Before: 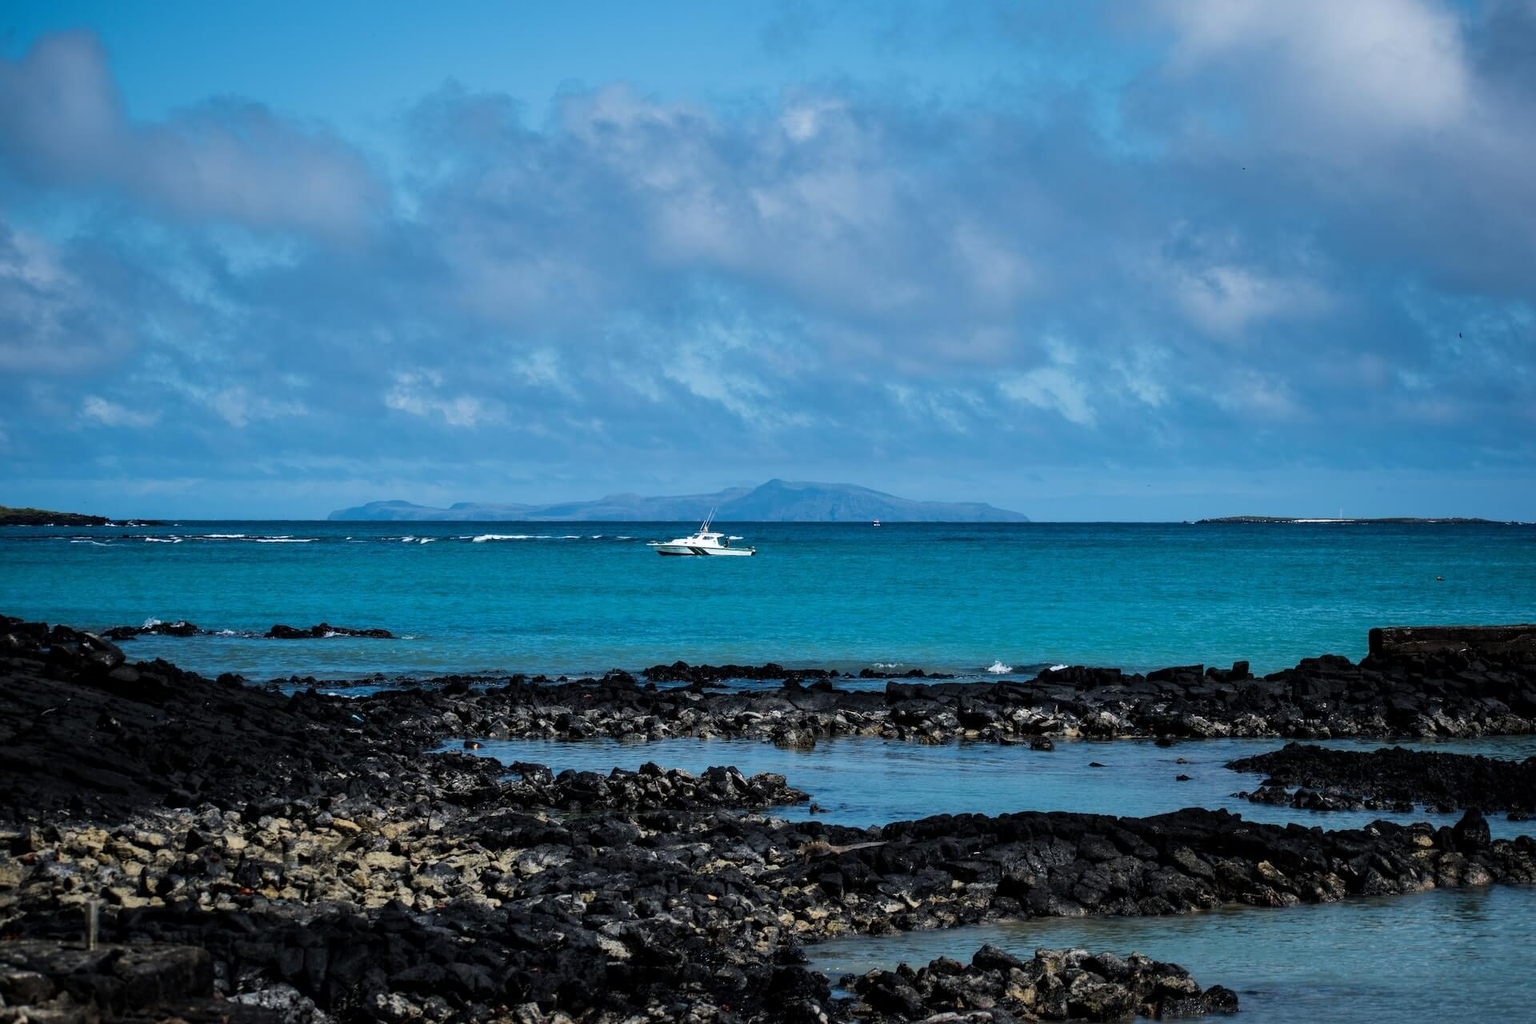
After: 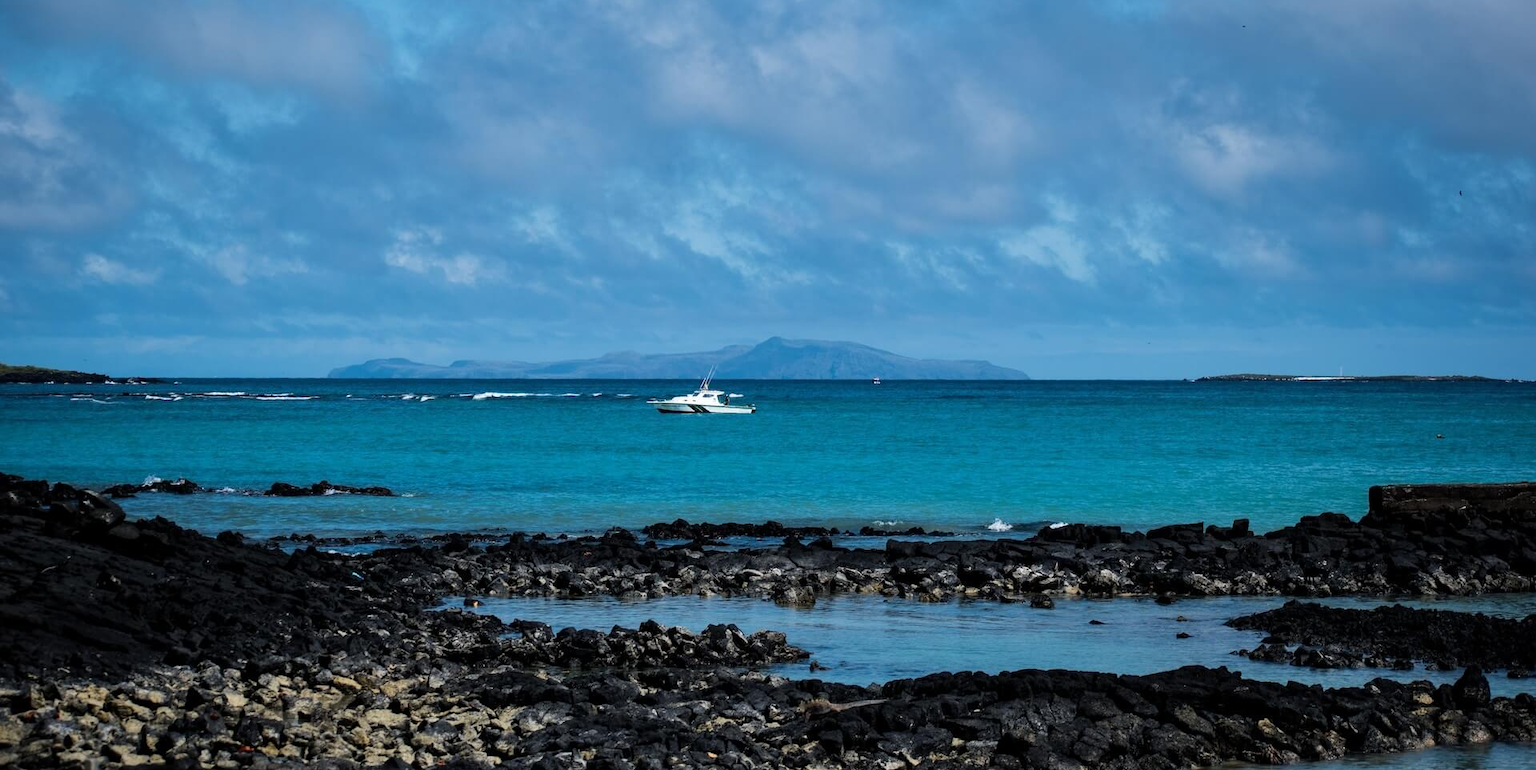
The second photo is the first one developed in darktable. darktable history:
crop: top 13.941%, bottom 10.758%
